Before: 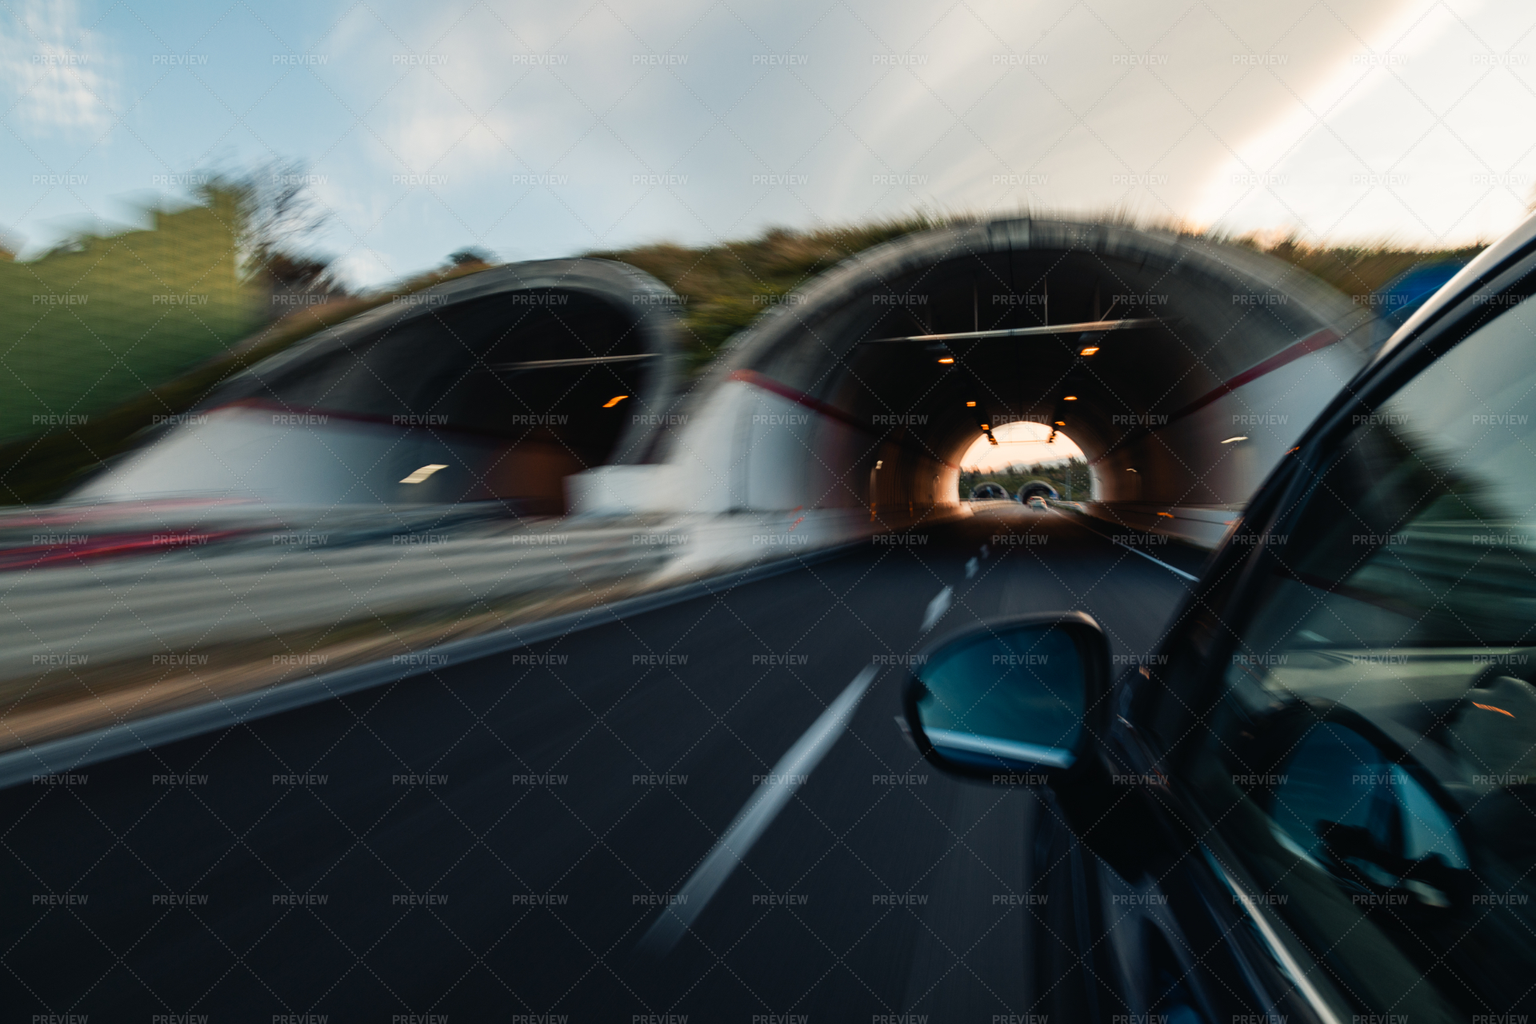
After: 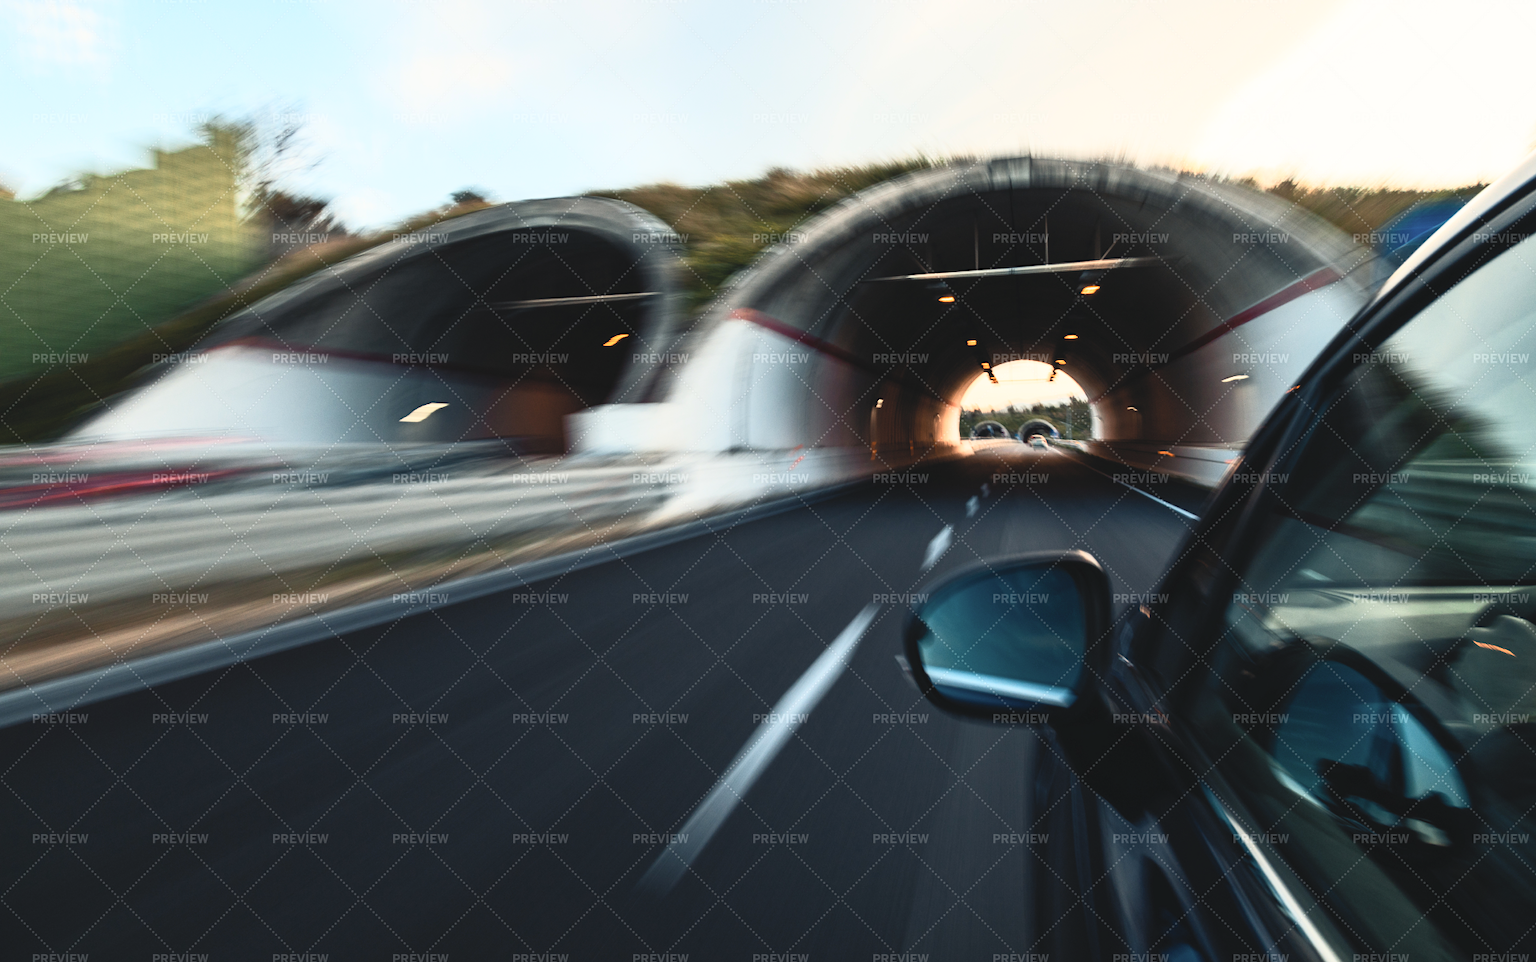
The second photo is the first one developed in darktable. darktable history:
crop and rotate: top 6.037%
contrast brightness saturation: contrast 0.425, brightness 0.56, saturation -0.208
color correction: highlights b* -0.023, saturation 1.27
